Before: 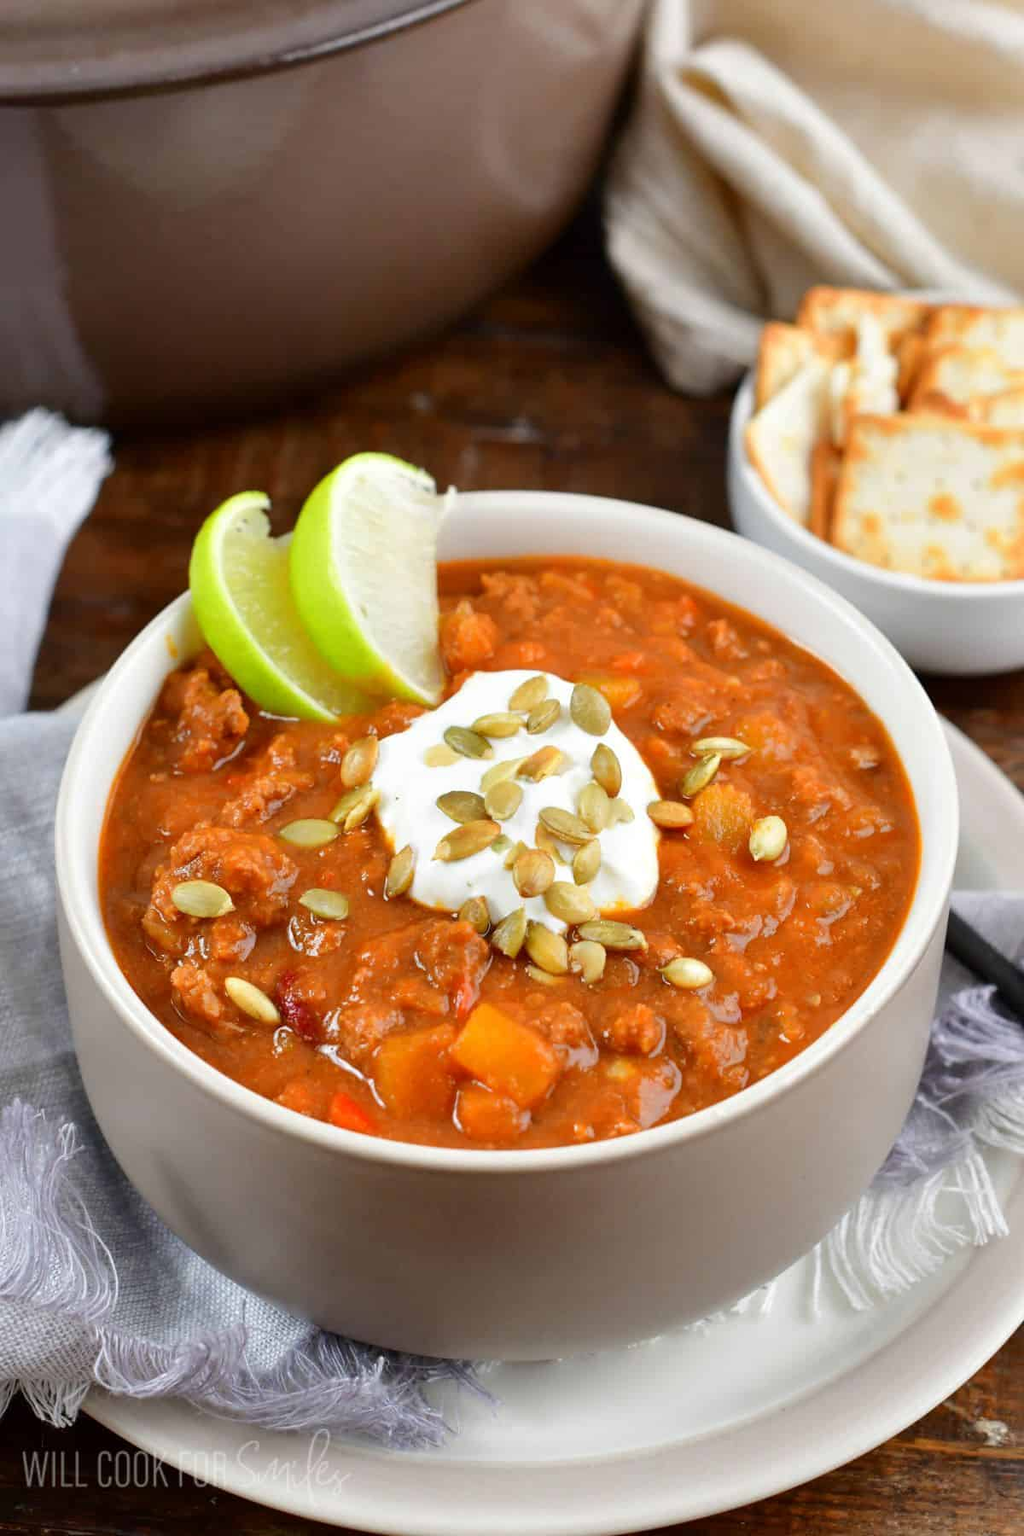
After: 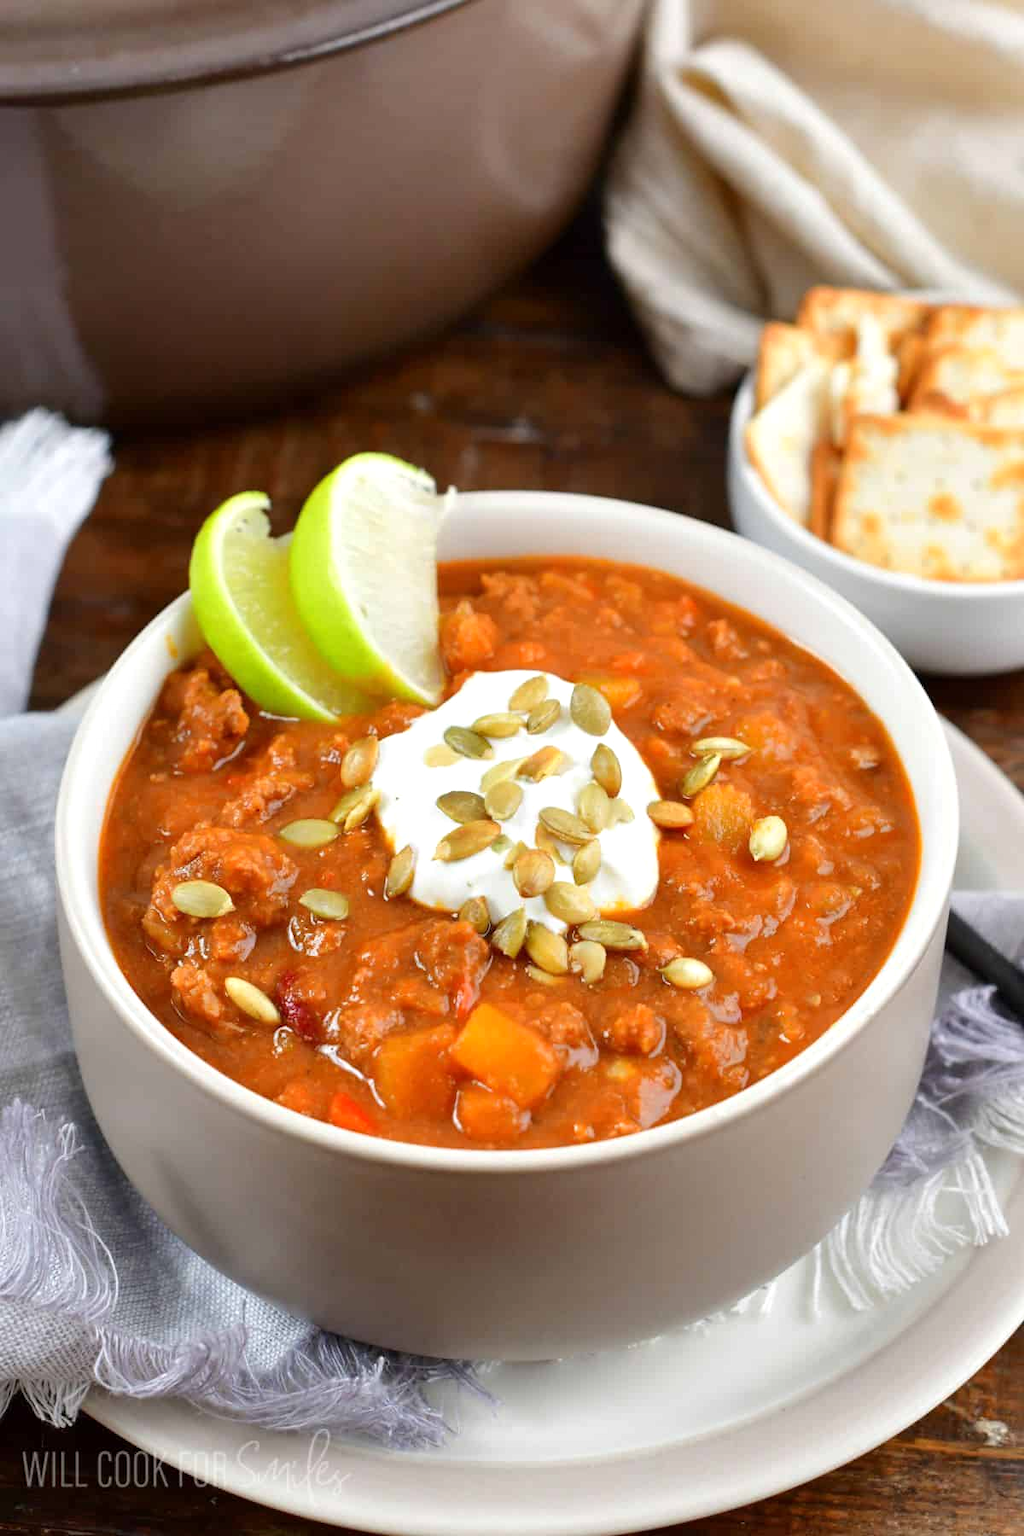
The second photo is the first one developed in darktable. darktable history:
exposure: exposure 0.153 EV, compensate exposure bias true, compensate highlight preservation false
